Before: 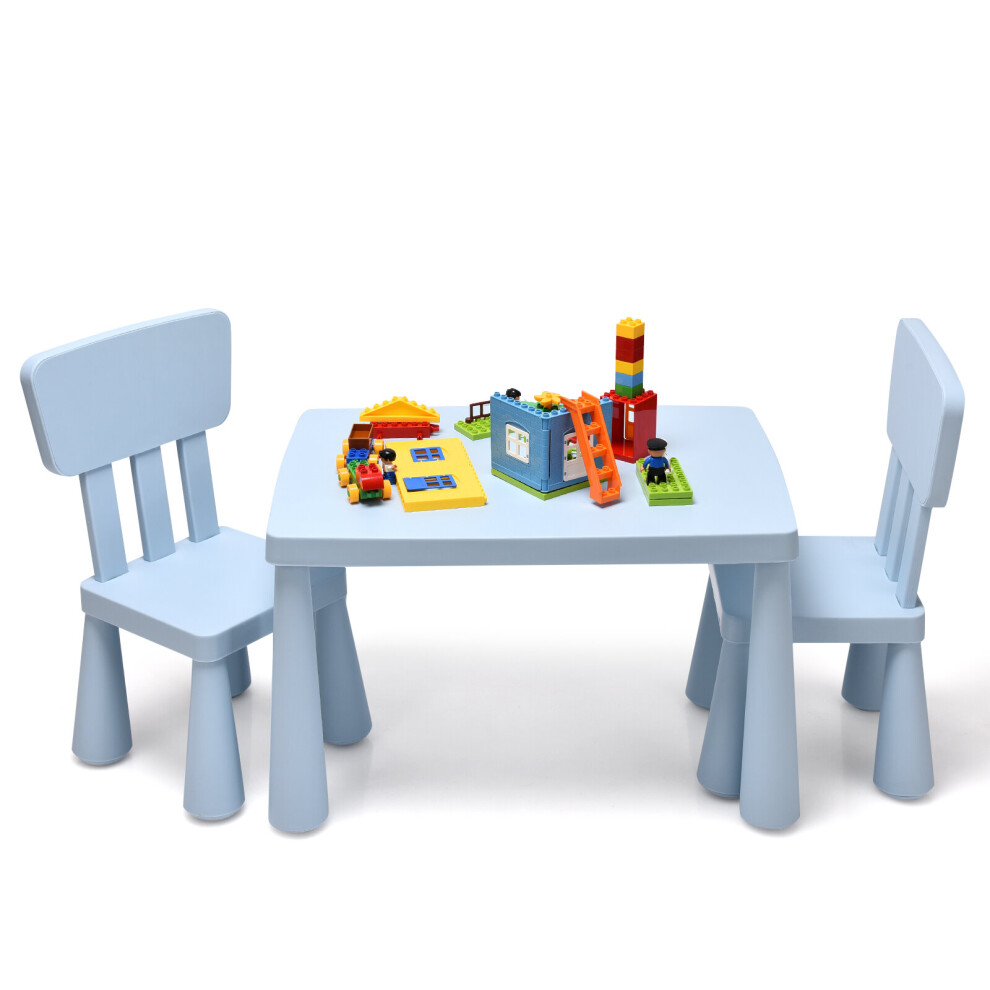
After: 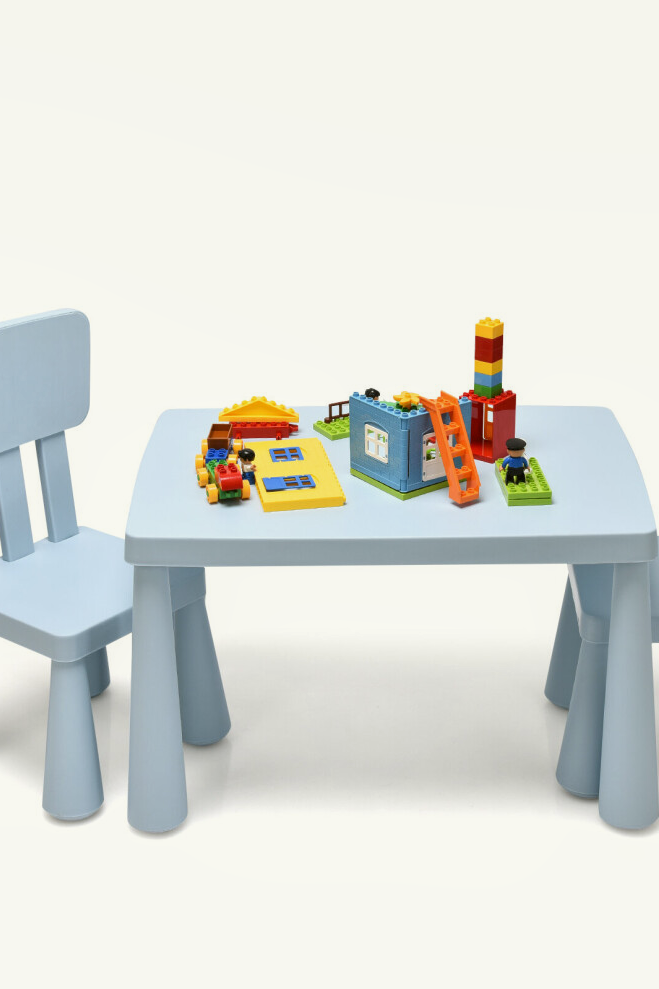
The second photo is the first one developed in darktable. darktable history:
color balance: mode lift, gamma, gain (sRGB), lift [1.04, 1, 1, 0.97], gamma [1.01, 1, 1, 0.97], gain [0.96, 1, 1, 0.97]
local contrast: highlights 100%, shadows 100%, detail 120%, midtone range 0.2
crop and rotate: left 14.292%, right 19.041%
exposure: compensate exposure bias true, compensate highlight preservation false
